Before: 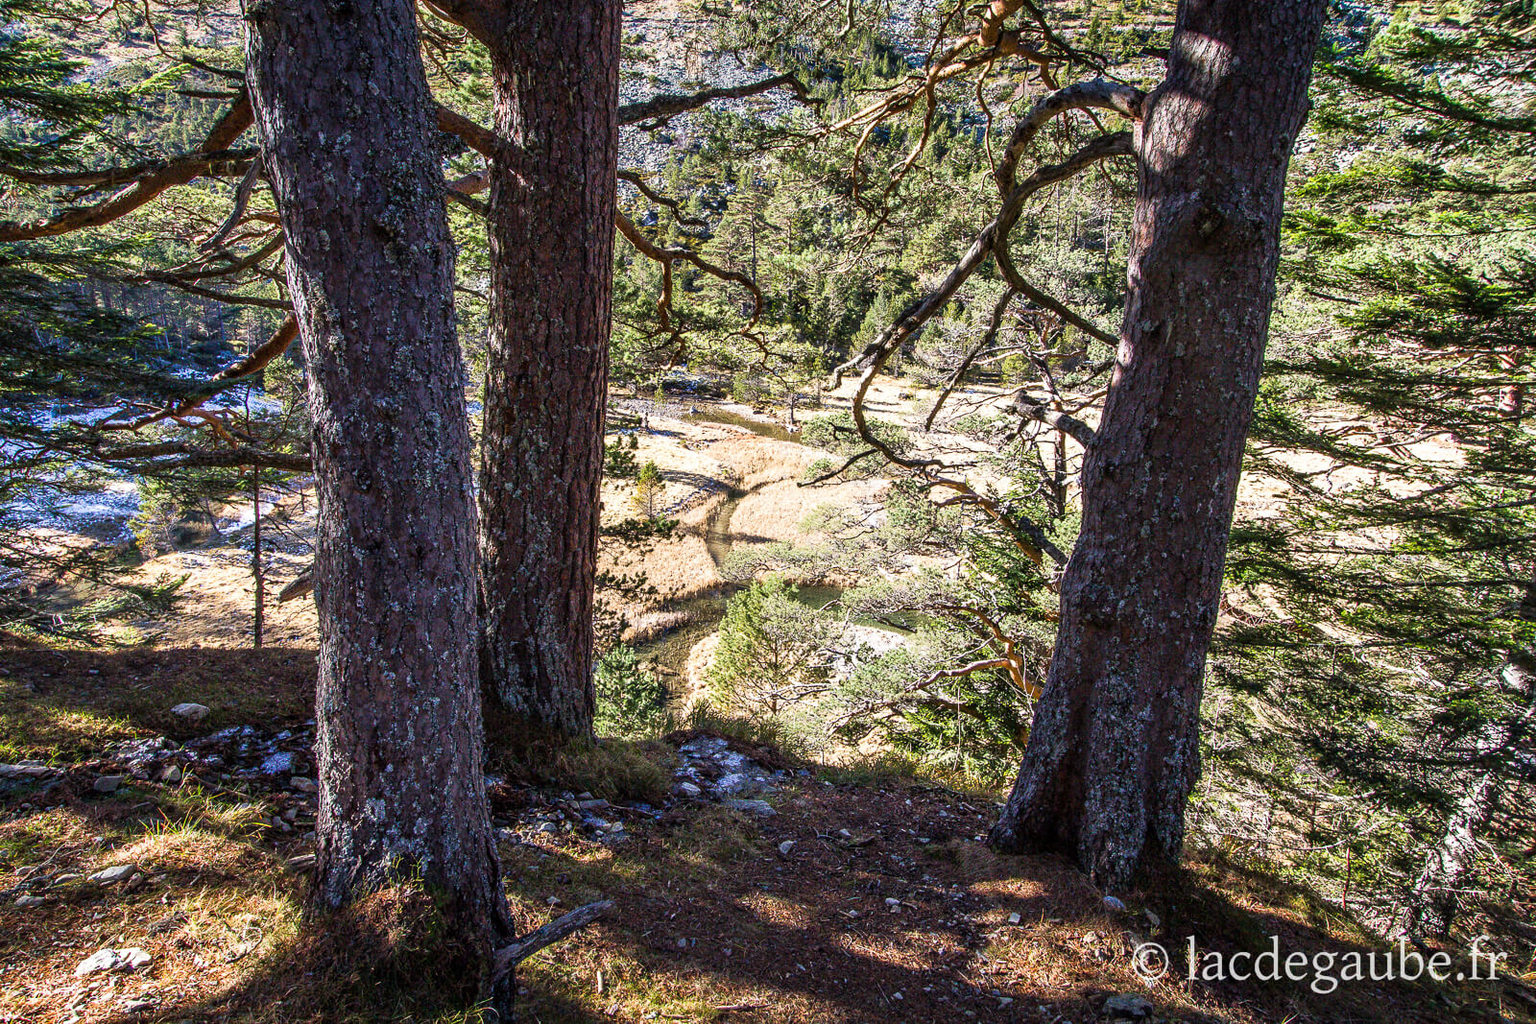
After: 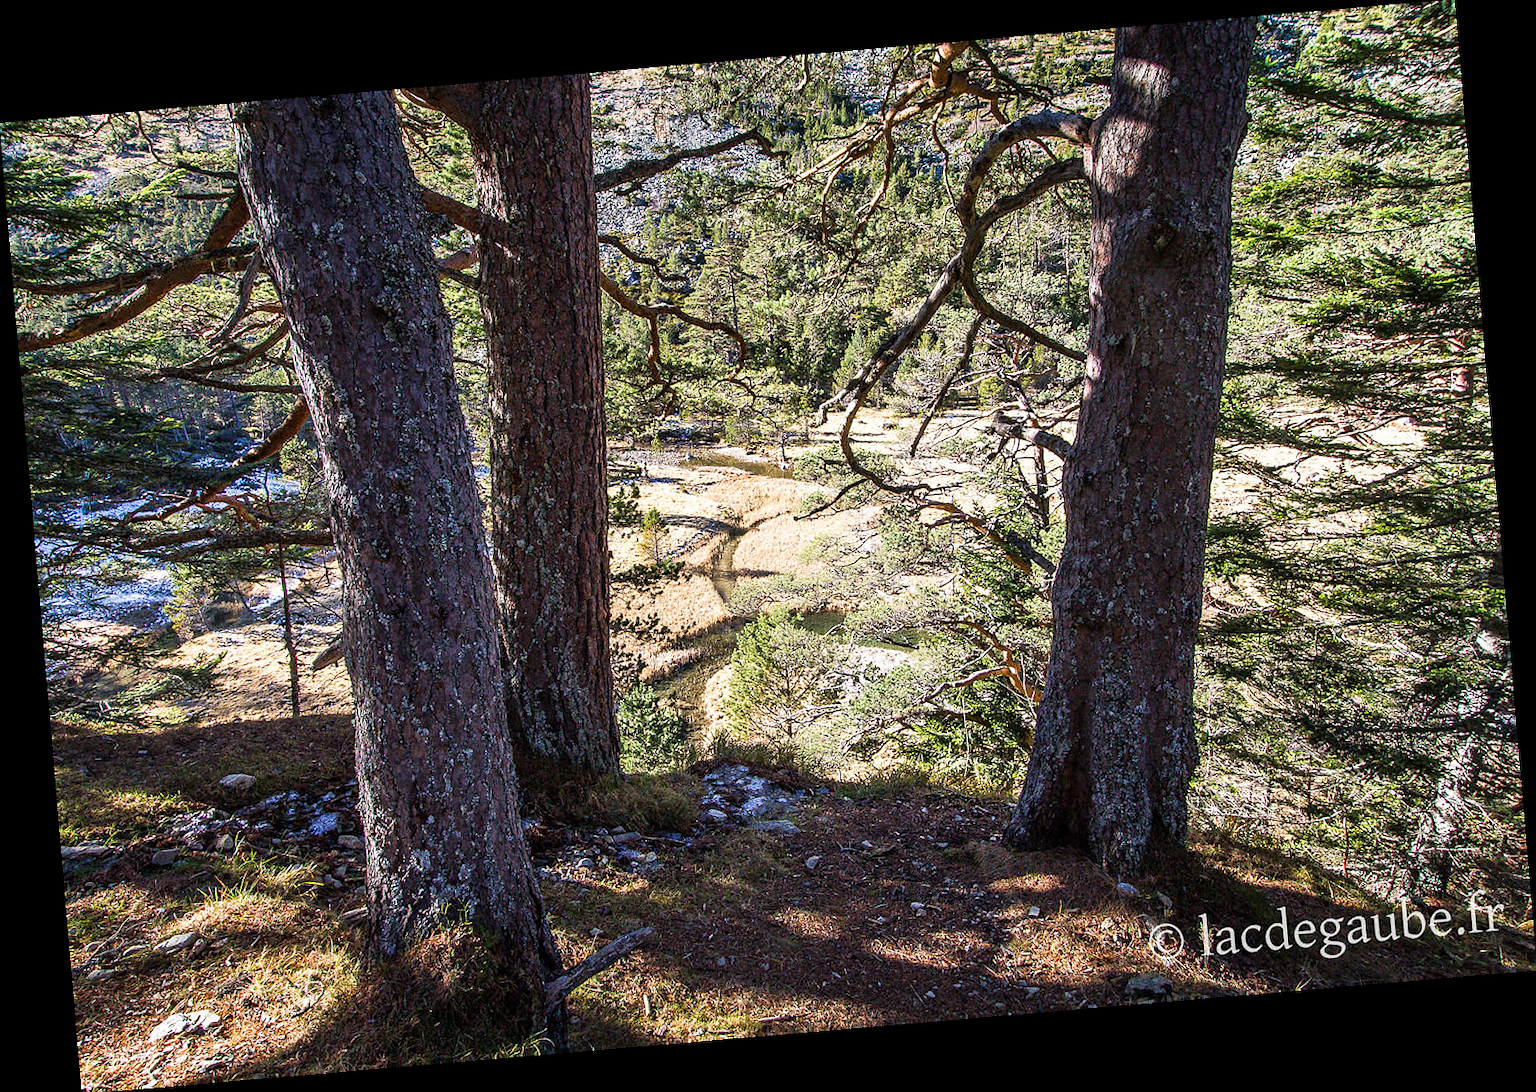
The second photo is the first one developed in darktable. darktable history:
rotate and perspective: rotation -4.86°, automatic cropping off
sharpen: radius 0.969, amount 0.604
